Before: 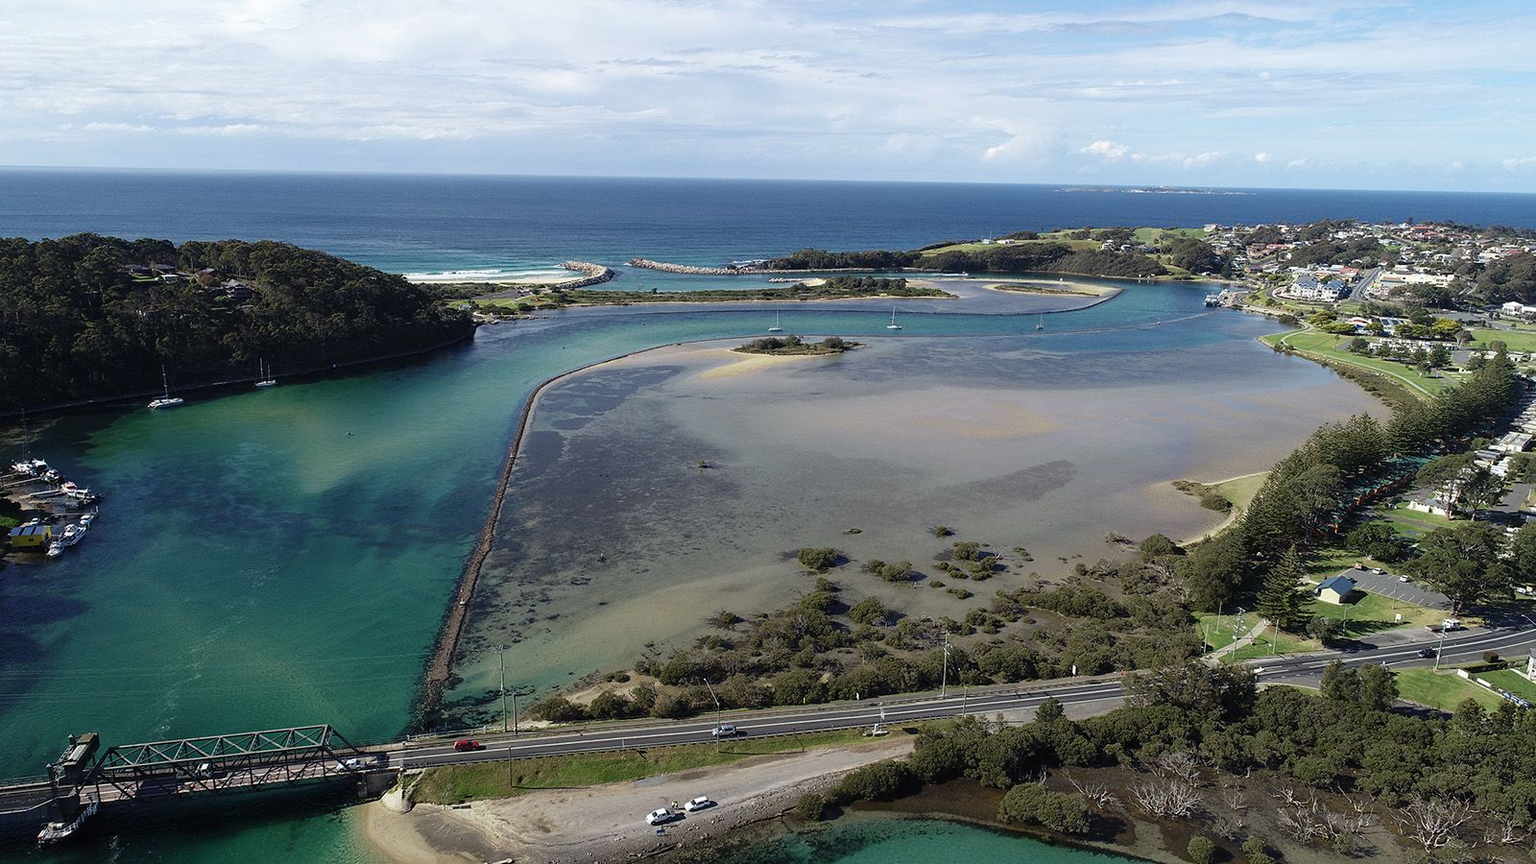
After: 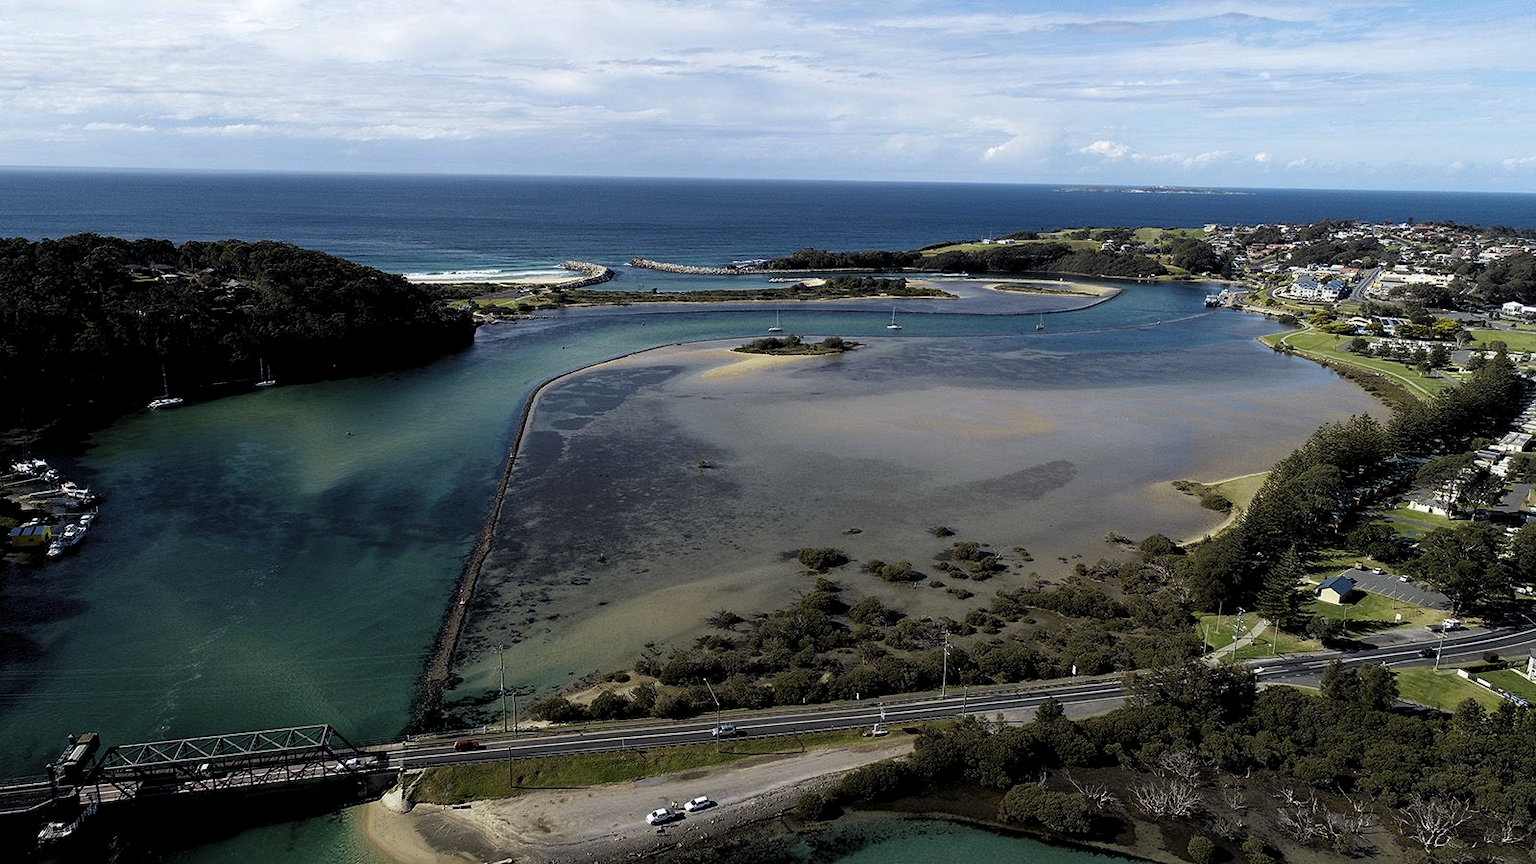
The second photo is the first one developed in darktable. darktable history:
levels: levels [0.116, 0.574, 1]
color contrast: green-magenta contrast 0.85, blue-yellow contrast 1.25, unbound 0
